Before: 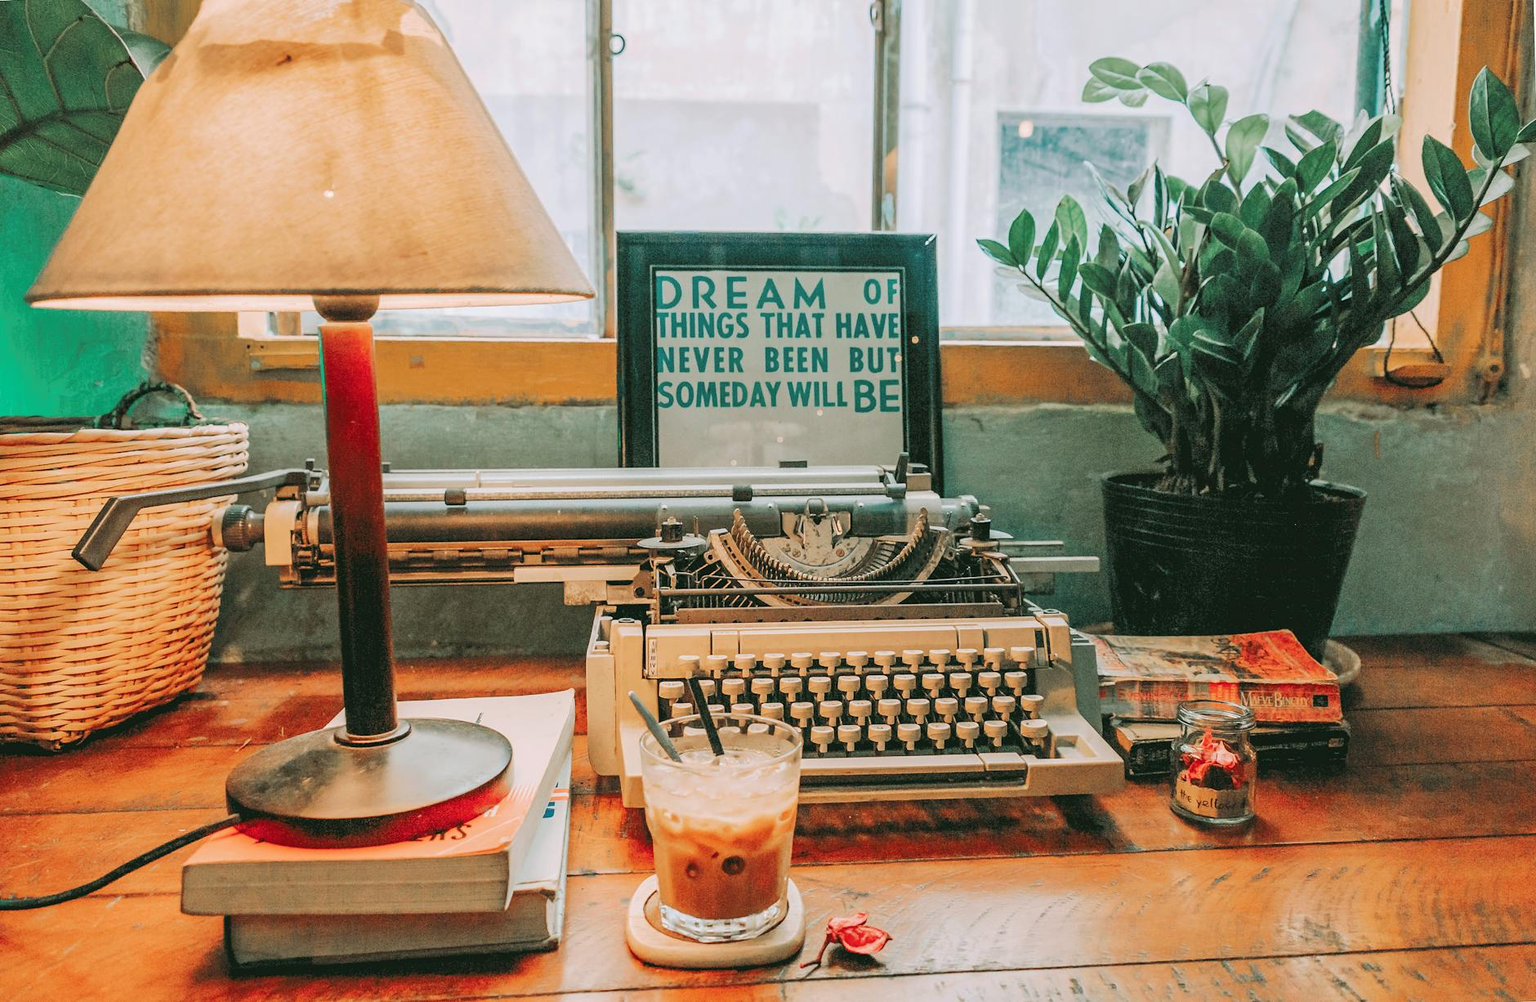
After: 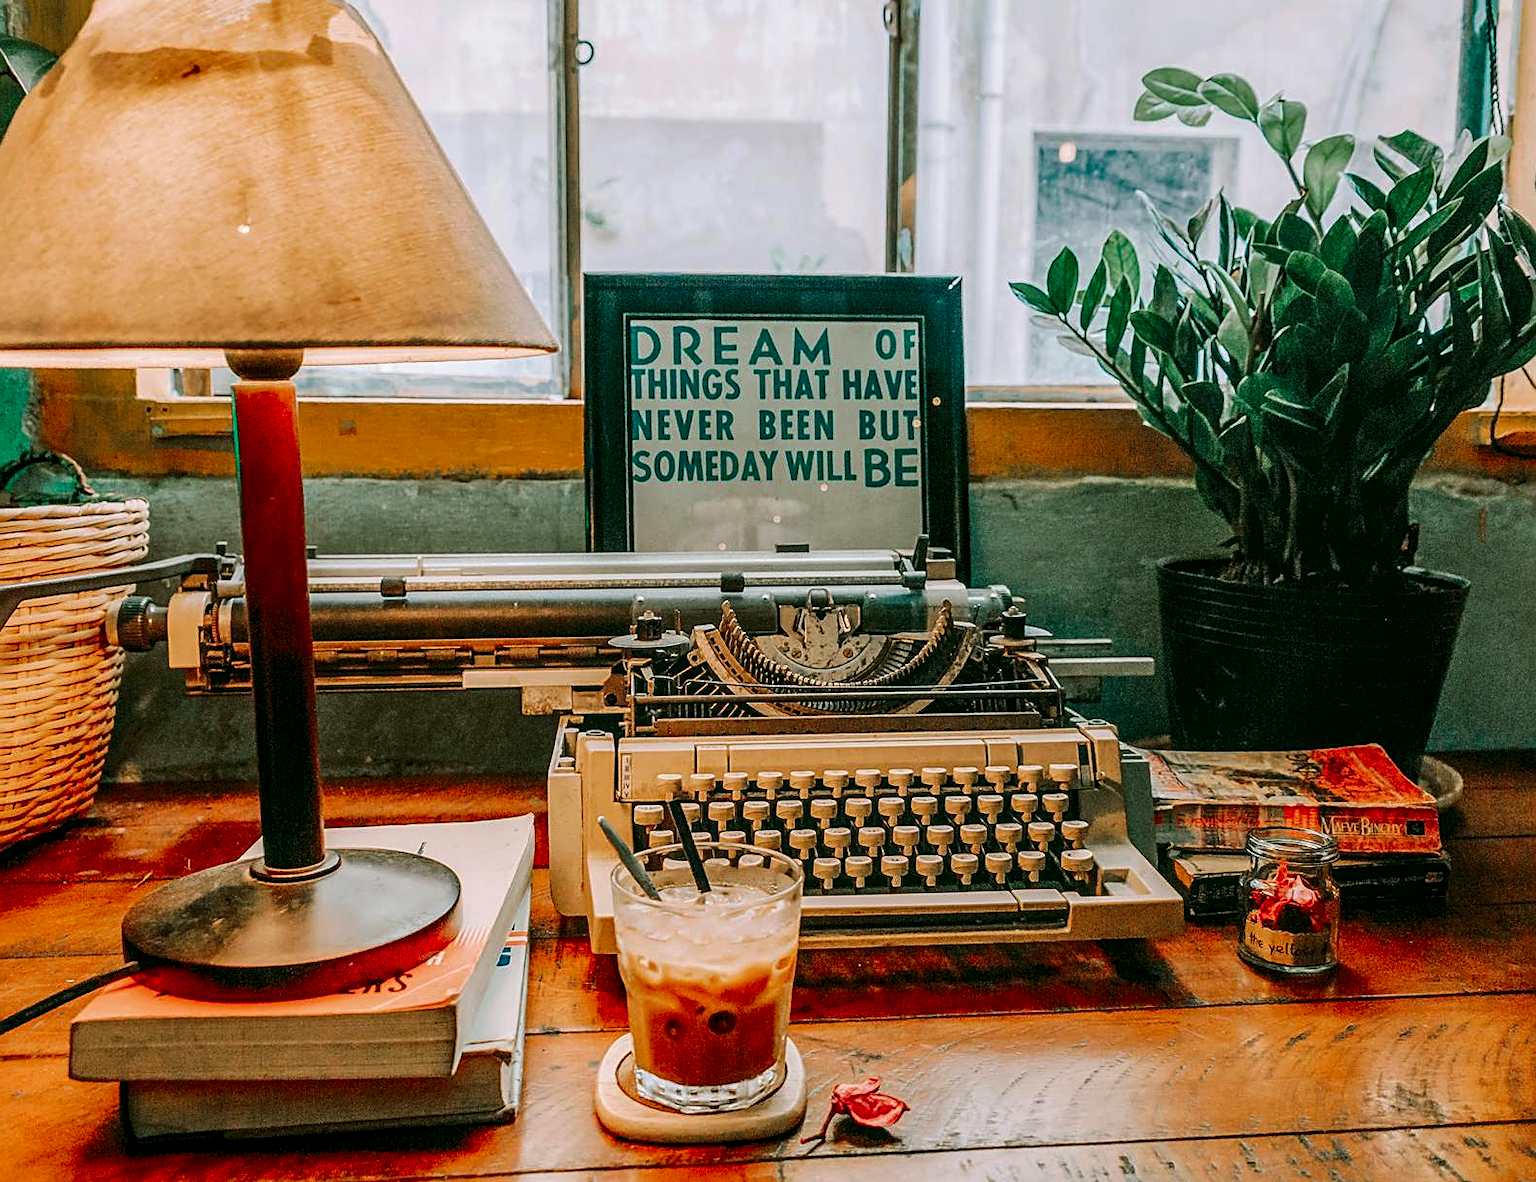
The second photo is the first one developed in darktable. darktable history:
color correction: highlights b* 0.014, saturation 1.07
exposure: compensate highlight preservation false
crop: left 7.99%, right 7.369%
local contrast: on, module defaults
sharpen: on, module defaults
contrast brightness saturation: contrast 0.126, brightness -0.238, saturation 0.14
